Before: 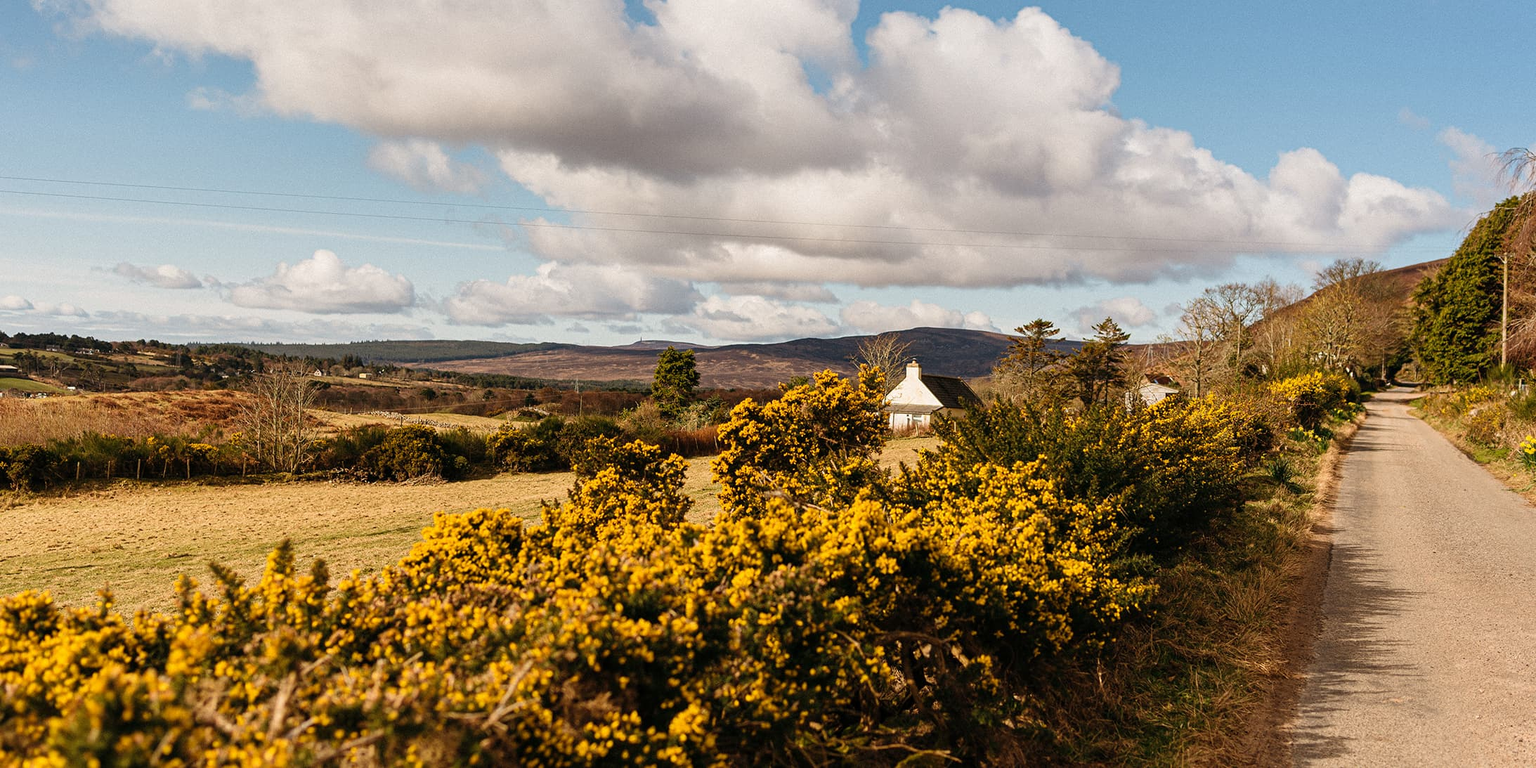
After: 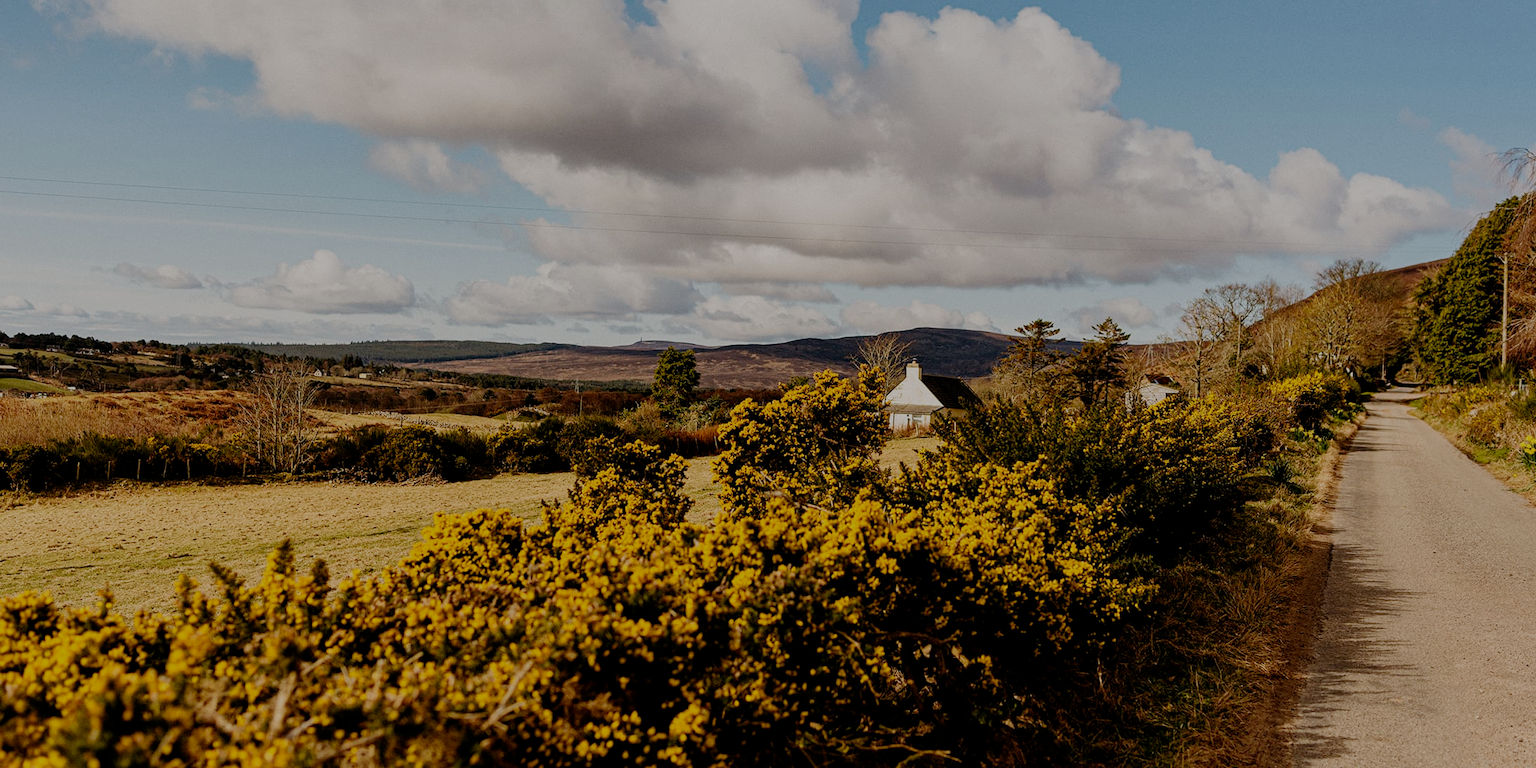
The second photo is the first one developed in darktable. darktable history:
filmic rgb: middle gray luminance 30%, black relative exposure -9 EV, white relative exposure 7 EV, threshold 6 EV, target black luminance 0%, hardness 2.94, latitude 2.04%, contrast 0.963, highlights saturation mix 5%, shadows ↔ highlights balance 12.16%, add noise in highlights 0, preserve chrominance no, color science v3 (2019), use custom middle-gray values true, iterations of high-quality reconstruction 0, contrast in highlights soft, enable highlight reconstruction true
